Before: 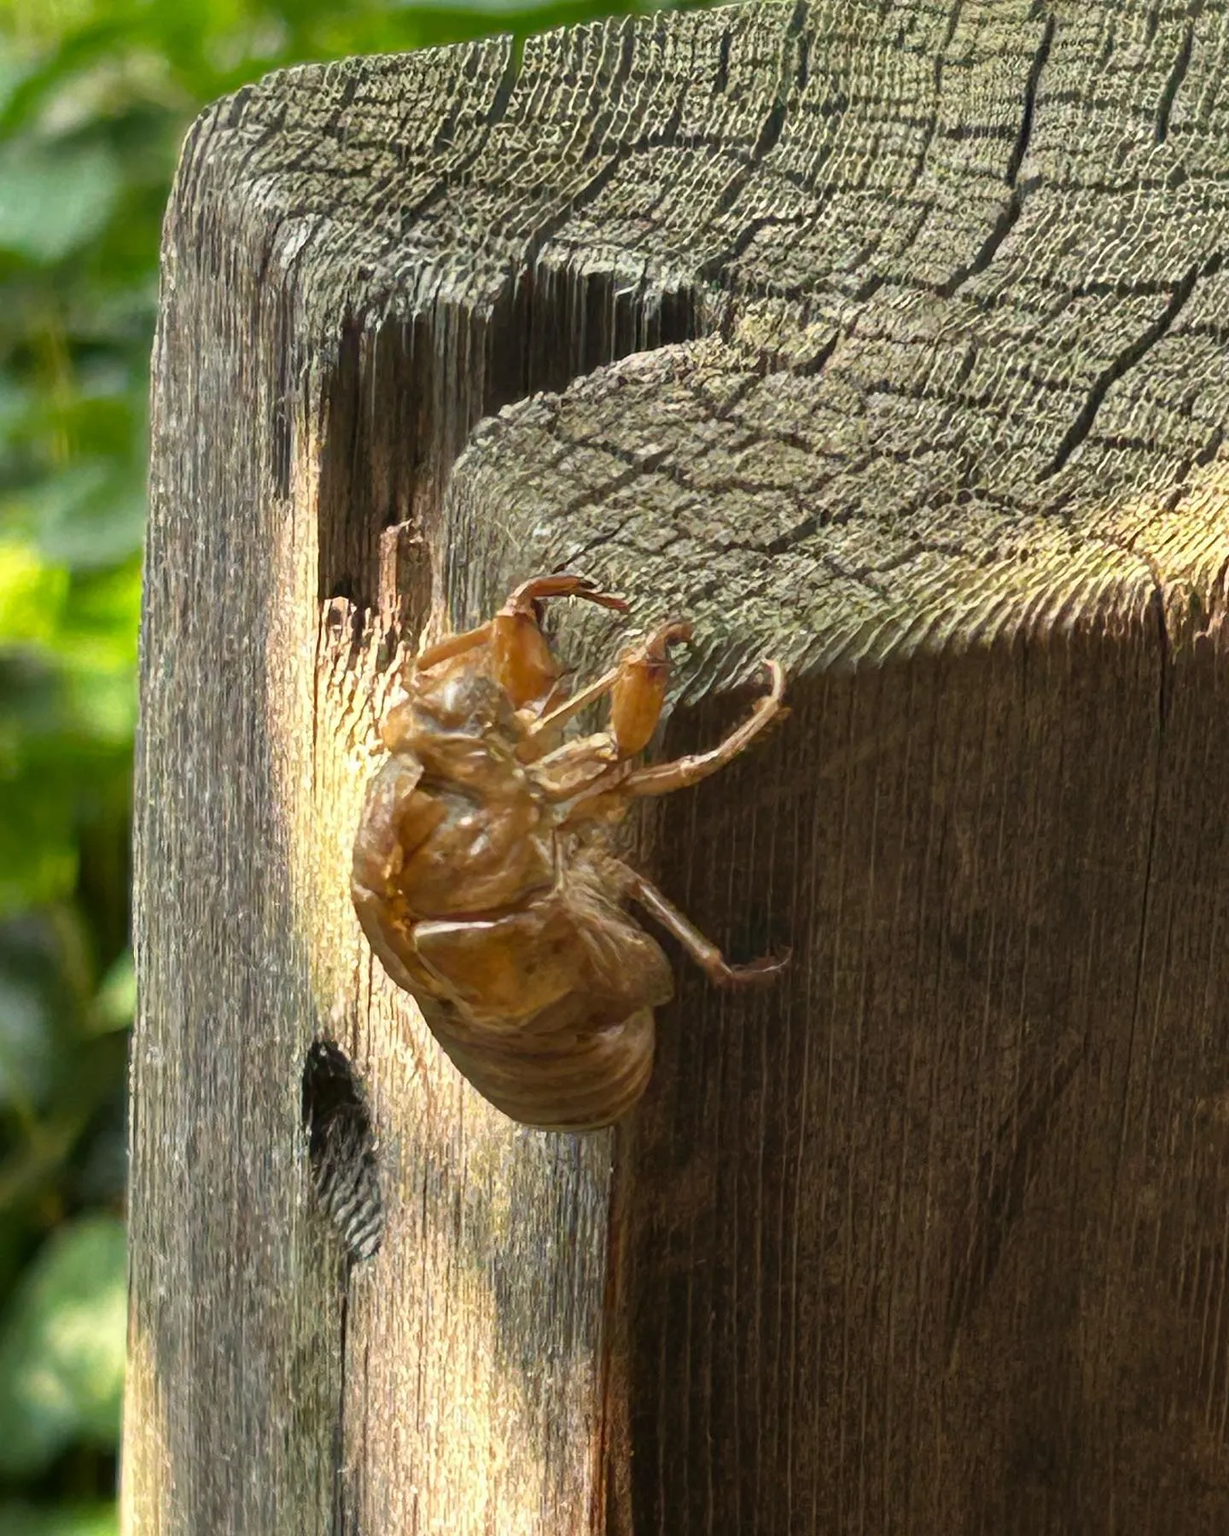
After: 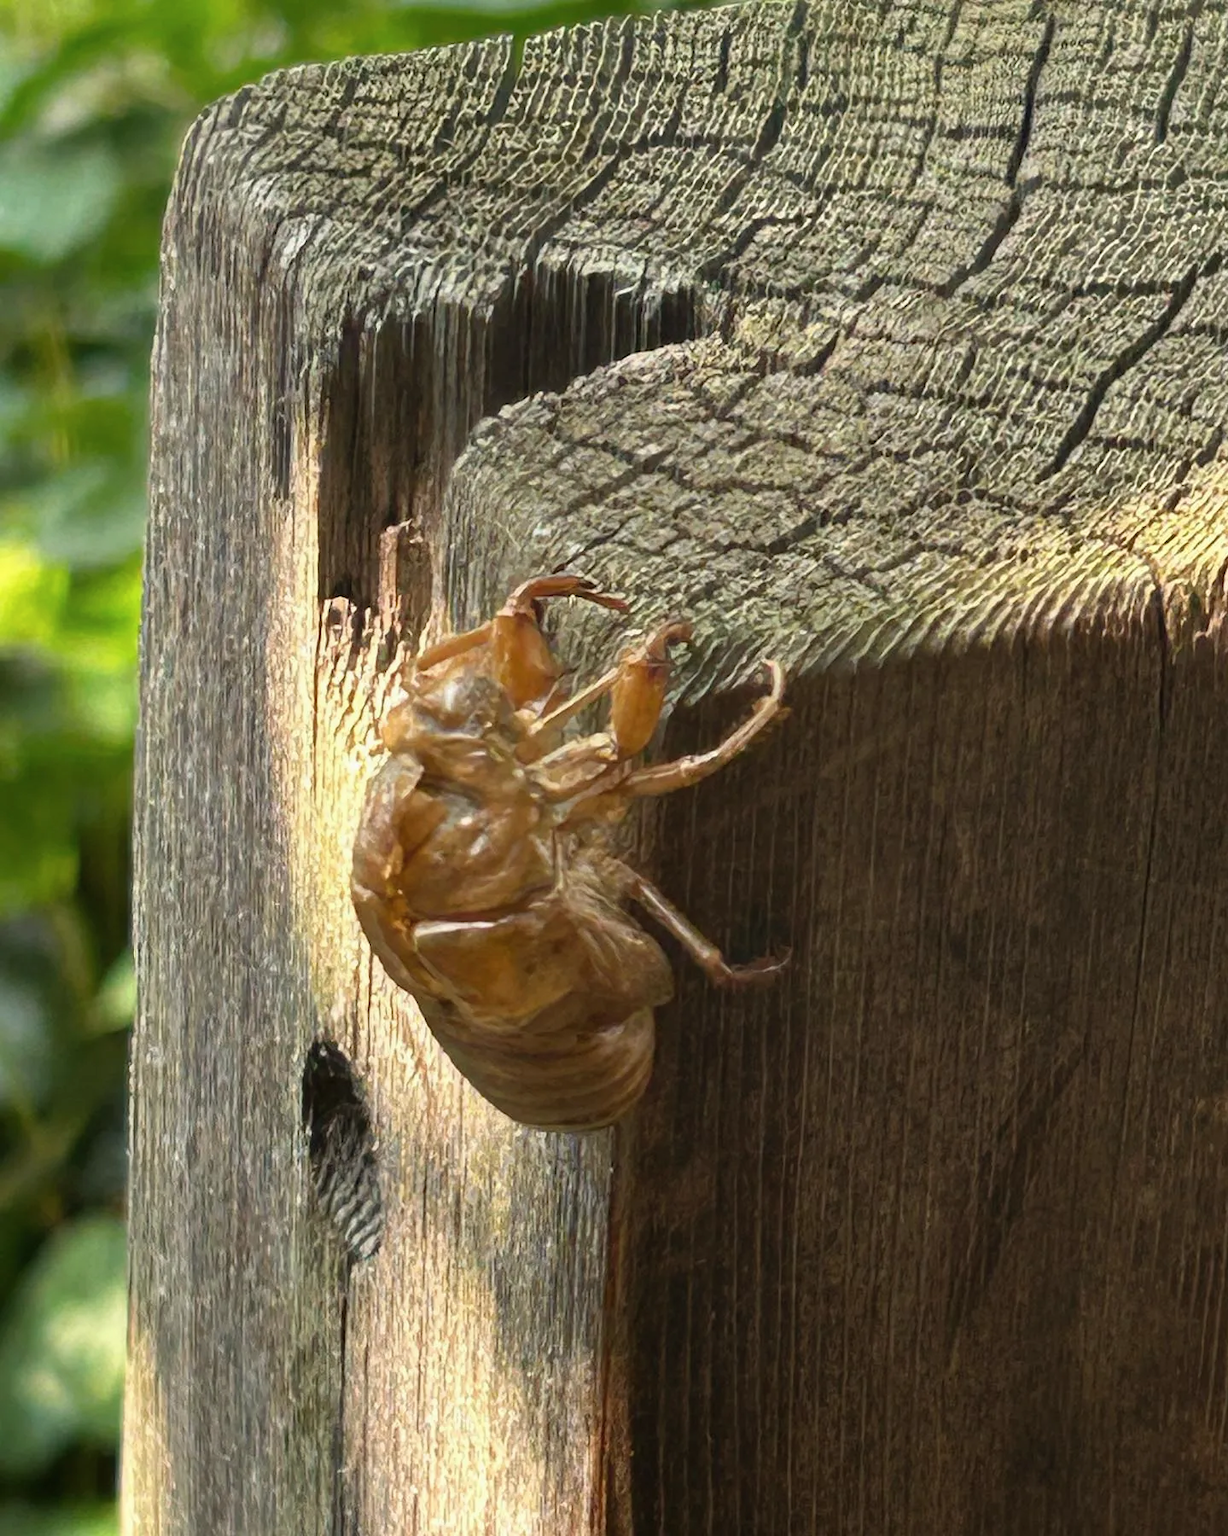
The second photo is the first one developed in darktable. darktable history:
contrast brightness saturation: saturation -0.05
local contrast: mode bilateral grid, contrast 100, coarseness 100, detail 91%, midtone range 0.2
